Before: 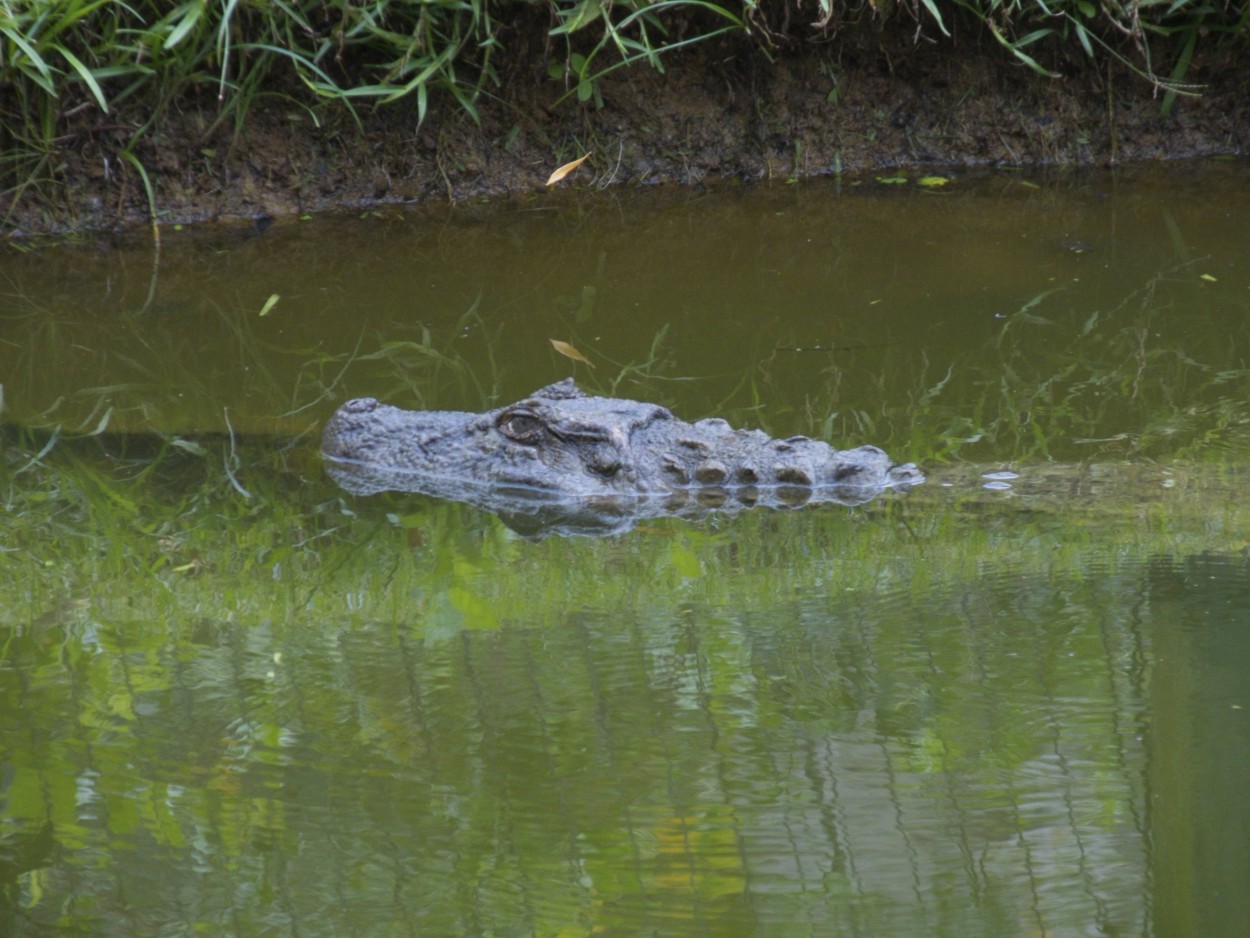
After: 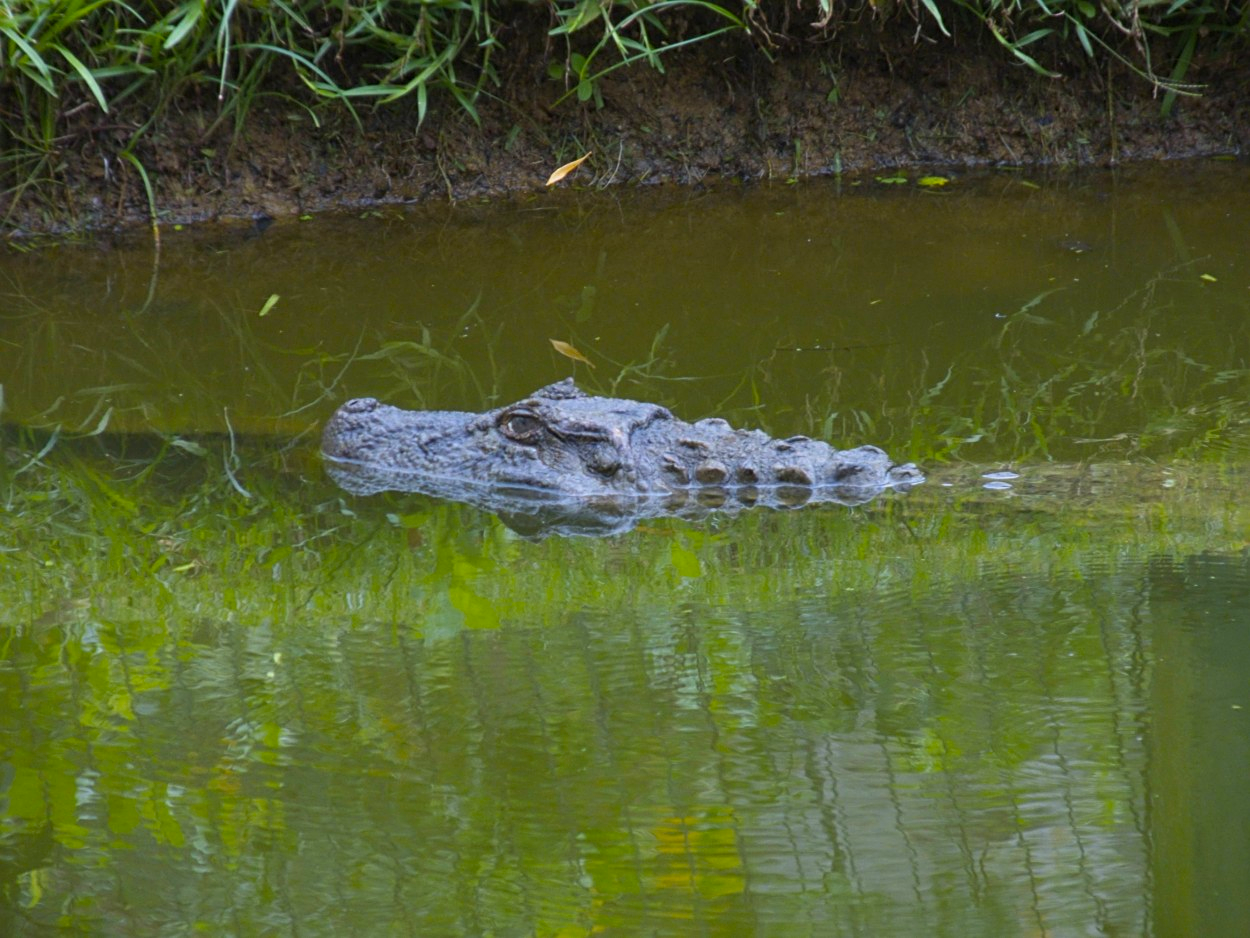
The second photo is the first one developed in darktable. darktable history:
sharpen: radius 2.48, amount 0.319
color balance rgb: perceptual saturation grading › global saturation 25.48%, global vibrance 20%
